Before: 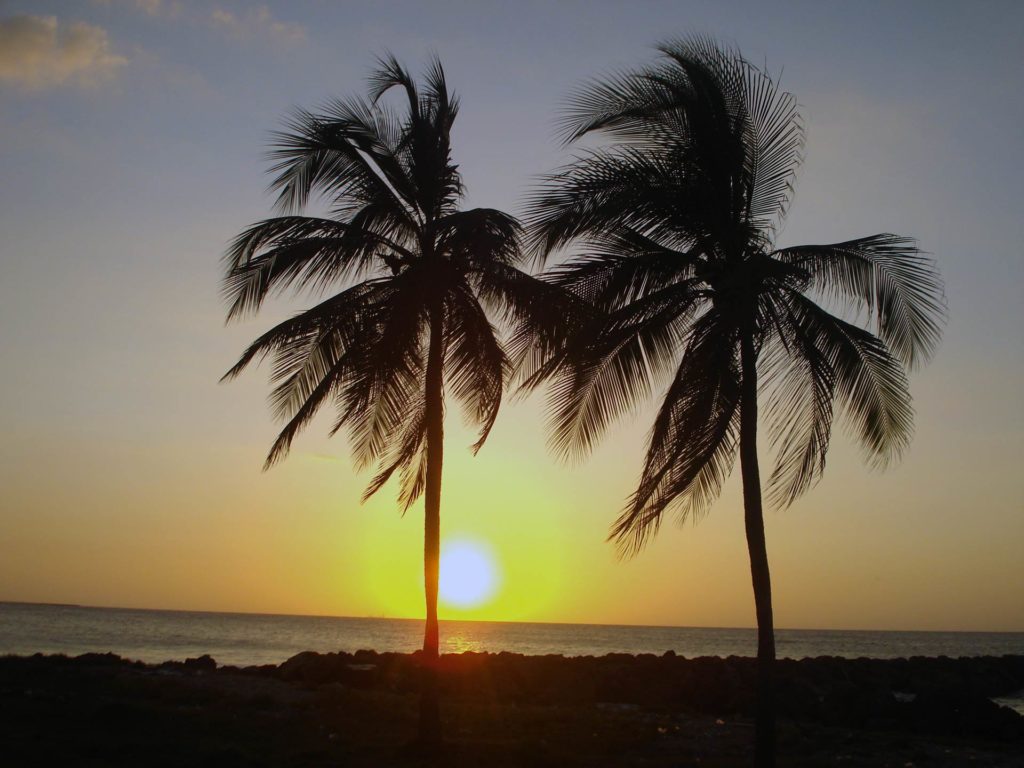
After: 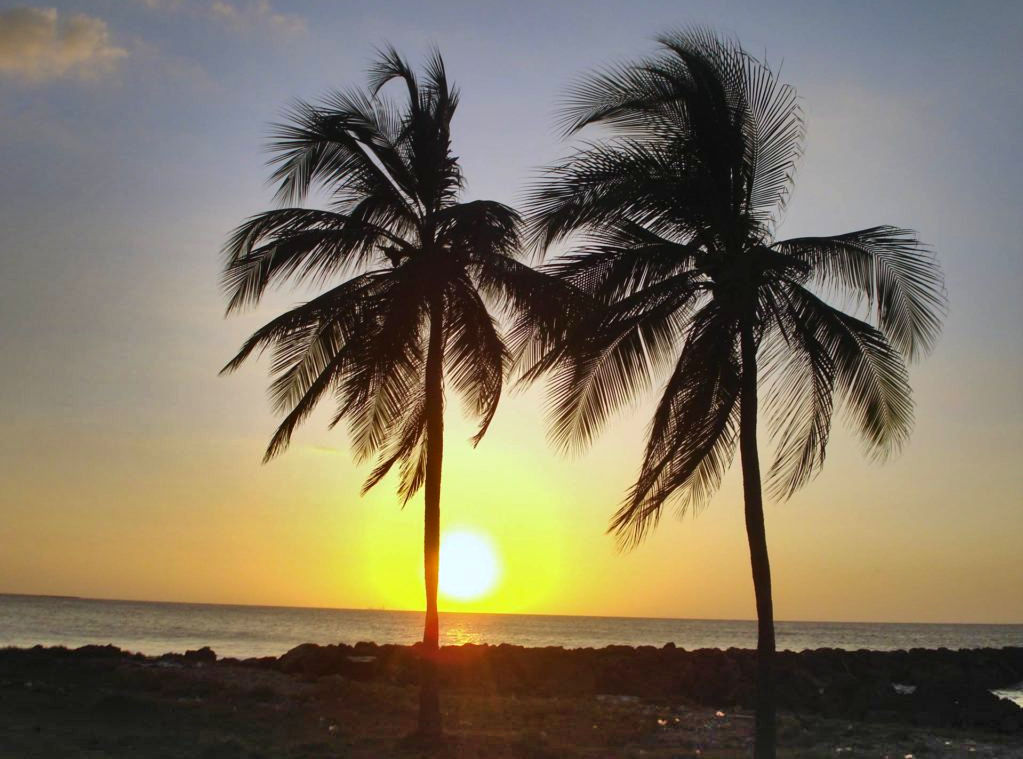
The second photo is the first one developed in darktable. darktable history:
exposure: exposure 0.666 EV, compensate highlight preservation false
shadows and highlights: radius 122.89, shadows 98.41, white point adjustment -2.86, highlights -98.92, soften with gaussian
crop: top 1.141%, right 0.011%
